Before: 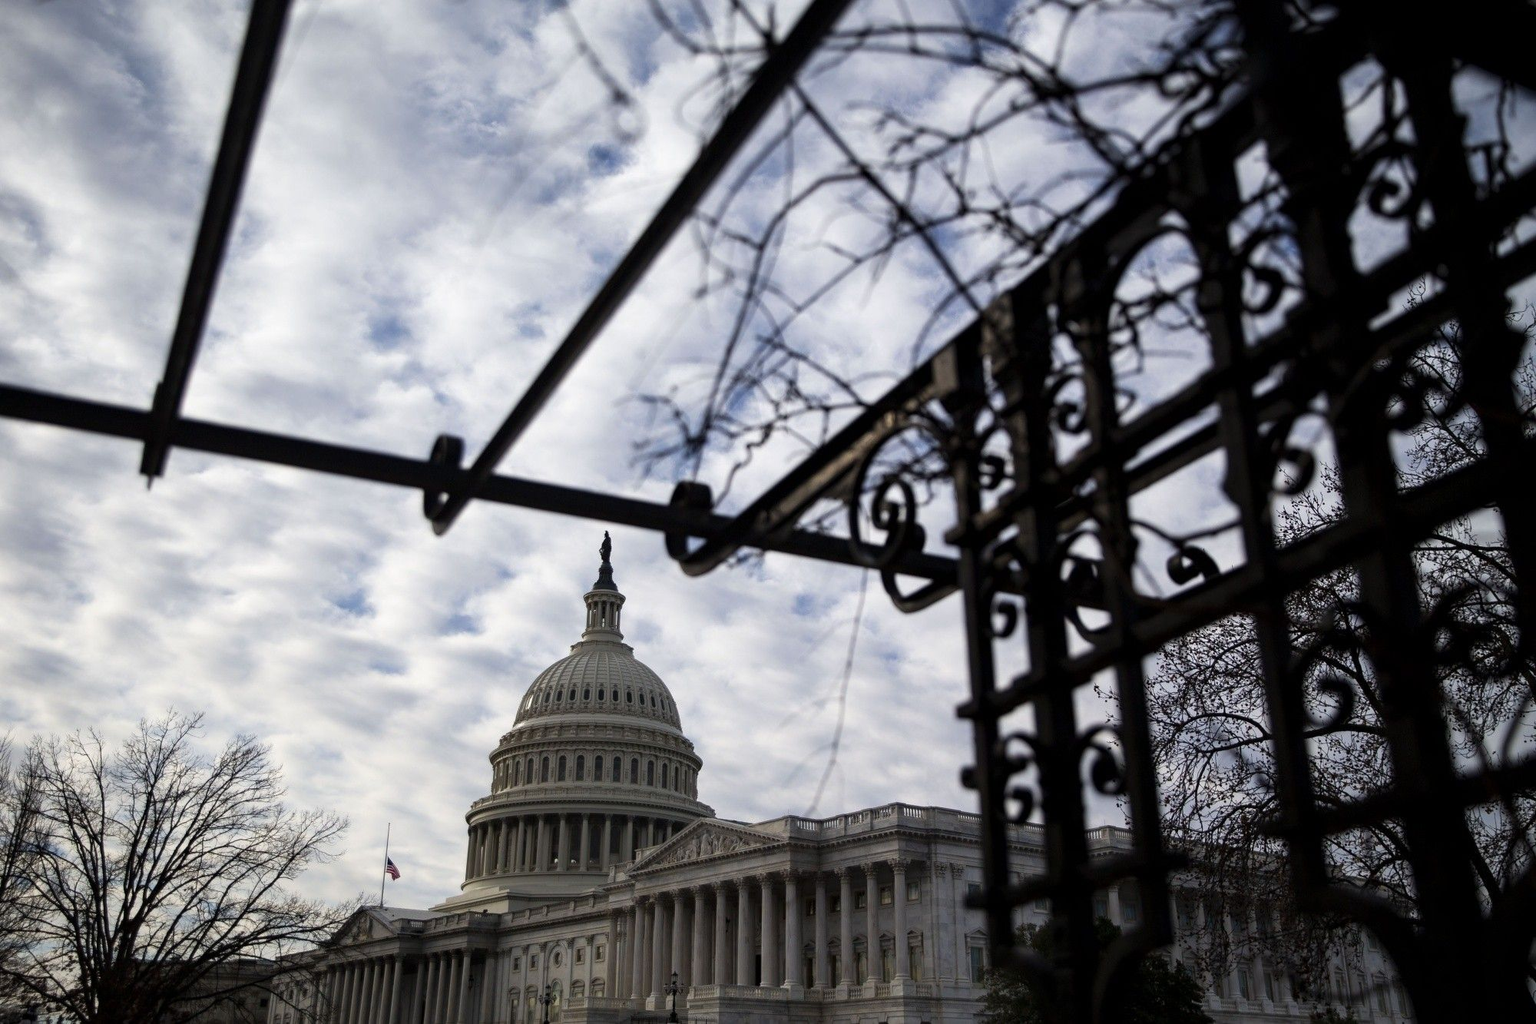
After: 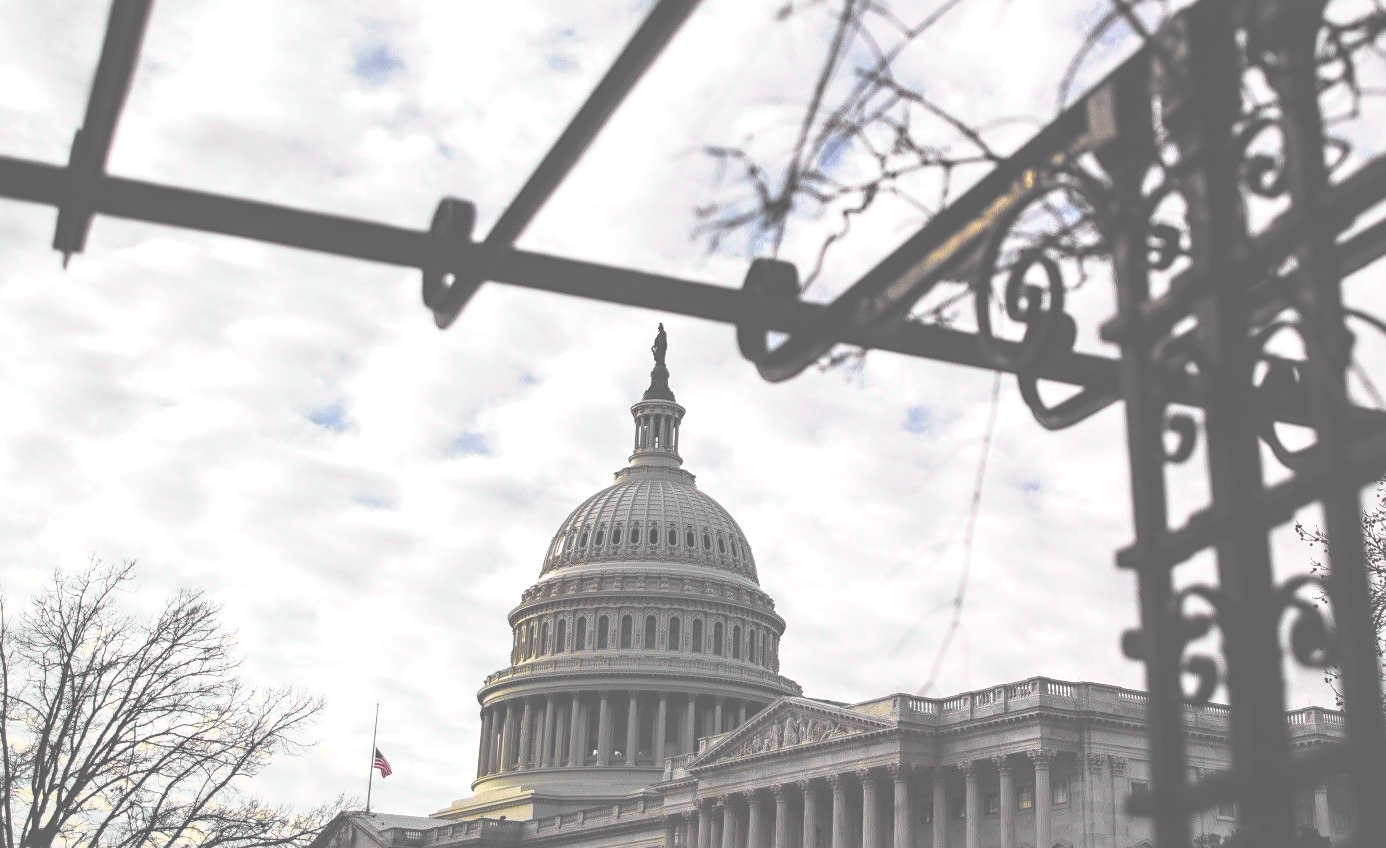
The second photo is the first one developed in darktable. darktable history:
sharpen: amount 0.2
crop: left 6.488%, top 27.668%, right 24.183%, bottom 8.656%
tone equalizer: on, module defaults
exposure: black level correction -0.071, exposure 0.5 EV, compensate highlight preservation false
tone curve: curves: ch0 [(0, 0) (0.062, 0.023) (0.168, 0.142) (0.359, 0.419) (0.469, 0.544) (0.634, 0.722) (0.839, 0.909) (0.998, 0.978)]; ch1 [(0, 0) (0.437, 0.408) (0.472, 0.47) (0.502, 0.504) (0.527, 0.546) (0.568, 0.619) (0.608, 0.665) (0.669, 0.748) (0.859, 0.899) (1, 1)]; ch2 [(0, 0) (0.33, 0.301) (0.421, 0.443) (0.473, 0.498) (0.509, 0.5) (0.535, 0.564) (0.575, 0.625) (0.608, 0.667) (1, 1)], color space Lab, independent channels, preserve colors none
local contrast: on, module defaults
